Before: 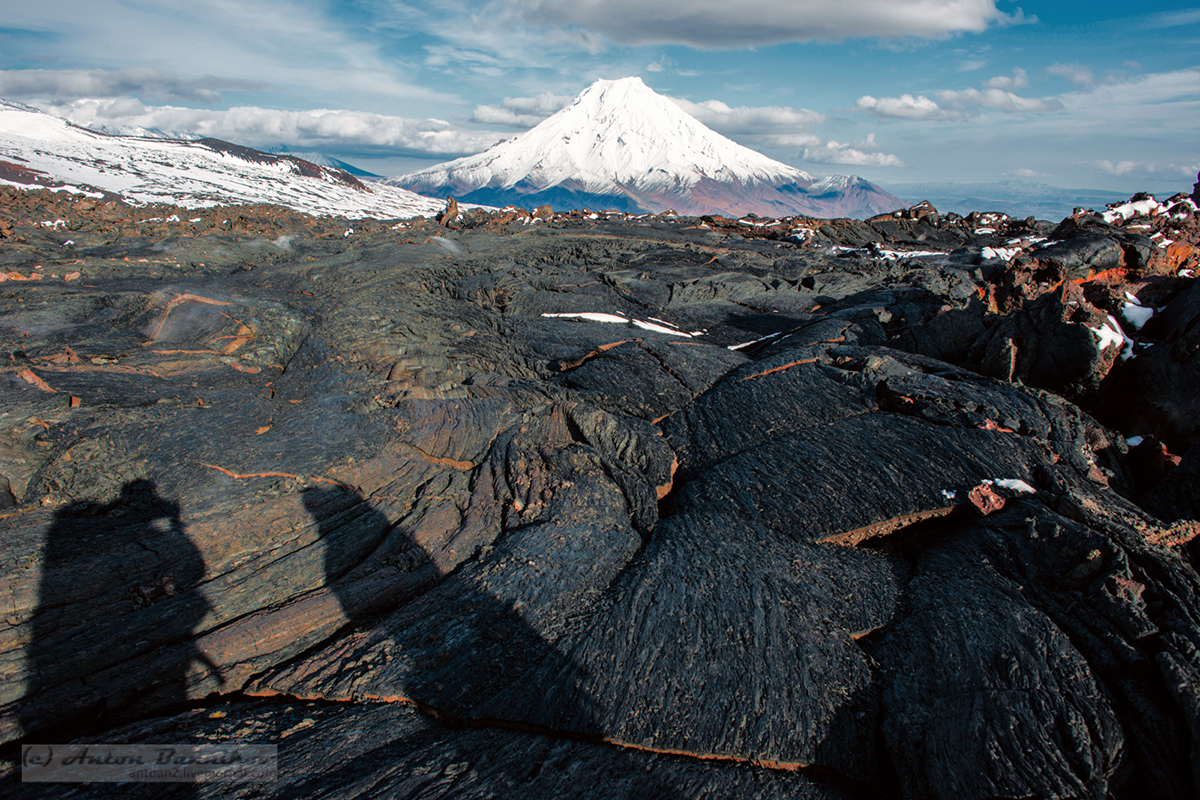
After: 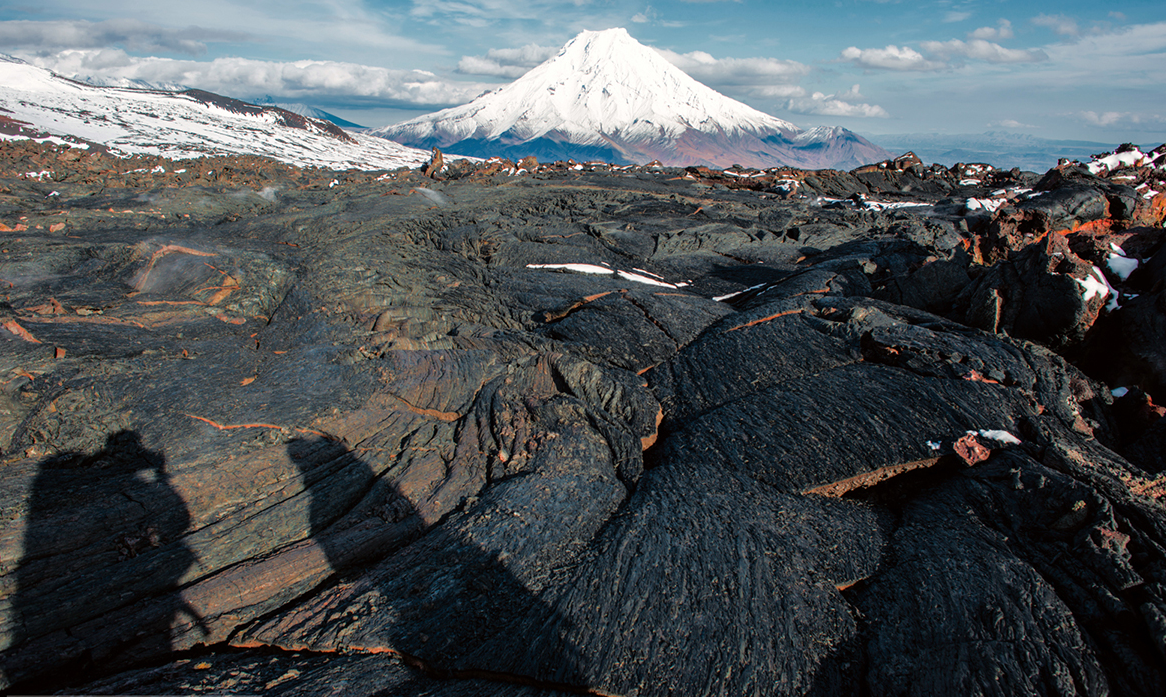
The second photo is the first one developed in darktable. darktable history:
crop: left 1.278%, top 6.135%, right 1.535%, bottom 6.661%
tone equalizer: edges refinement/feathering 500, mask exposure compensation -1.57 EV, preserve details no
